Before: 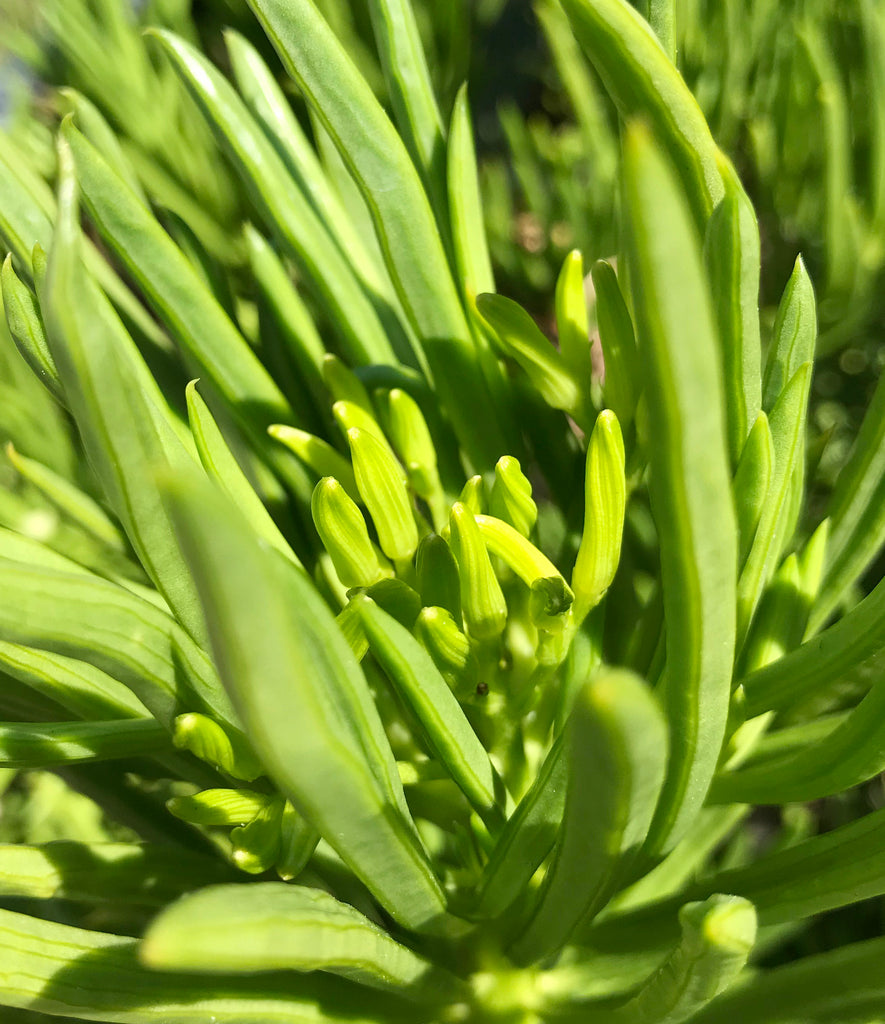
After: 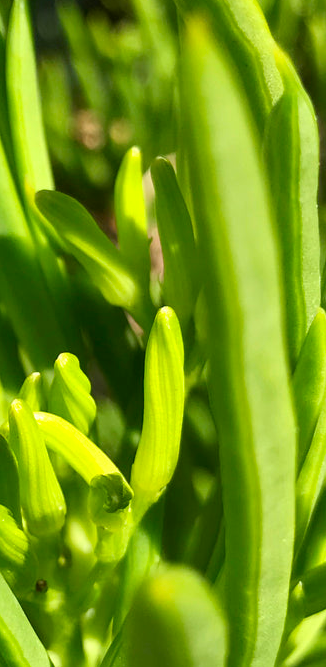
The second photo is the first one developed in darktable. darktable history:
contrast brightness saturation: contrast 0.036, saturation 0.161
crop and rotate: left 49.85%, top 10.097%, right 13.244%, bottom 24.746%
